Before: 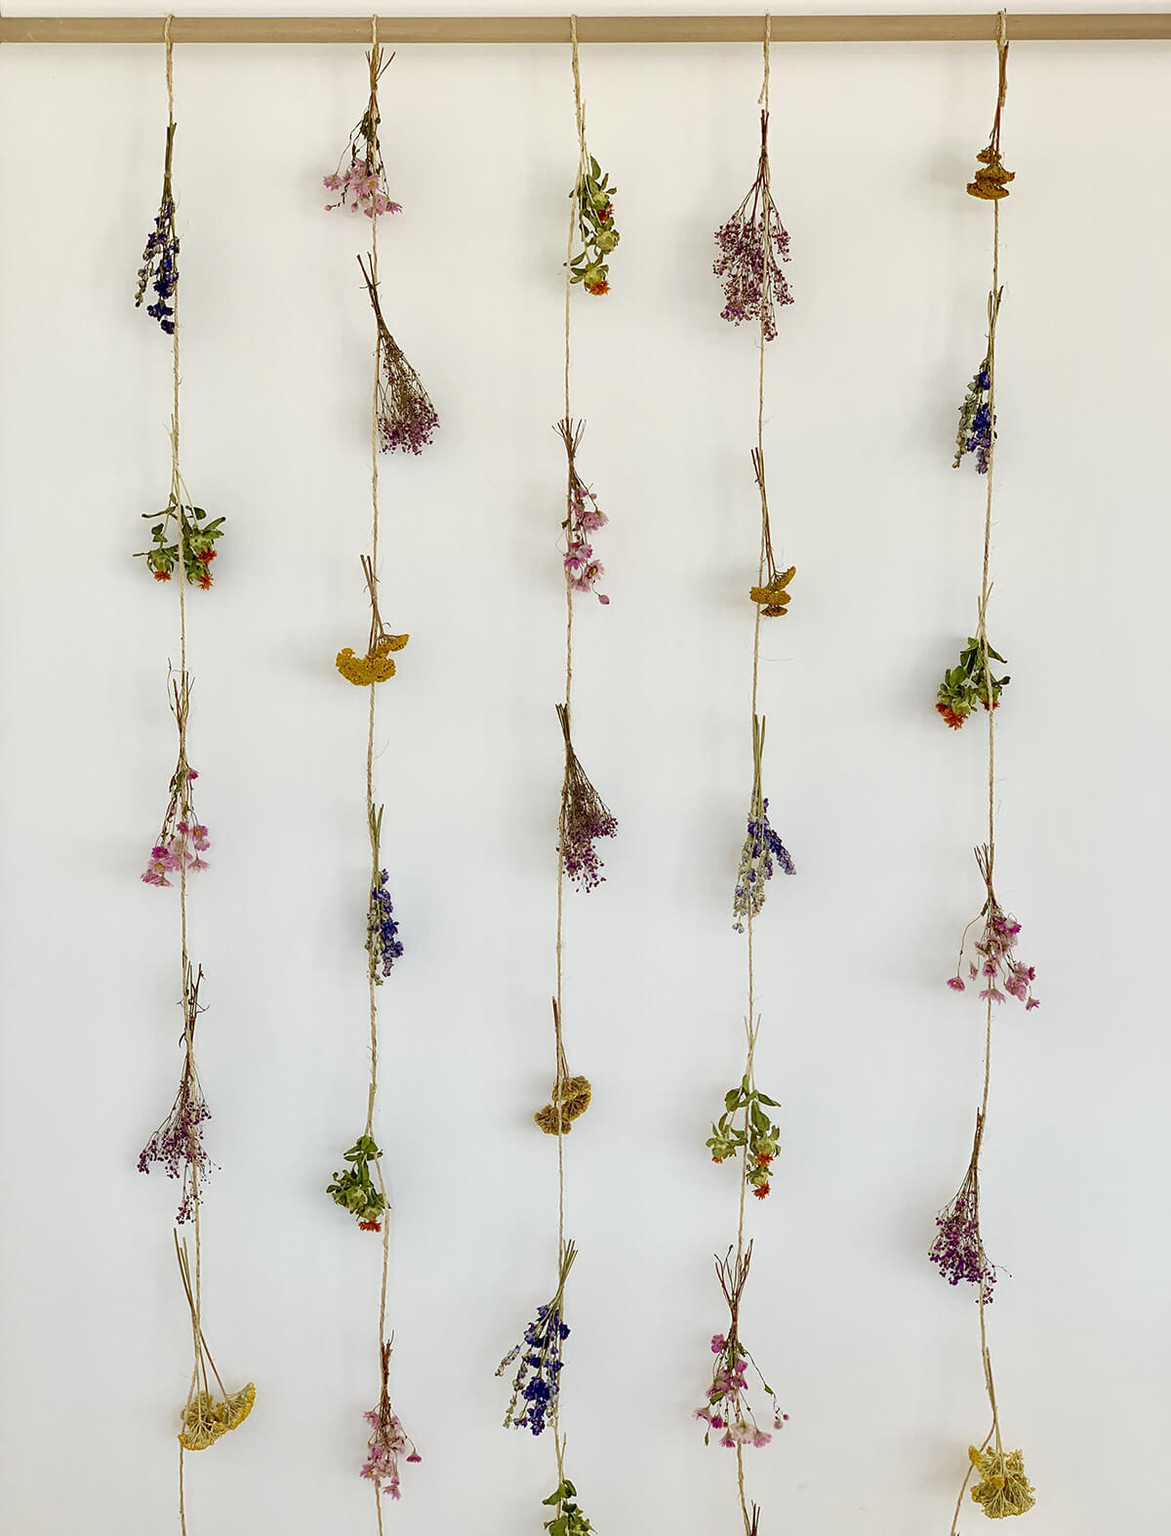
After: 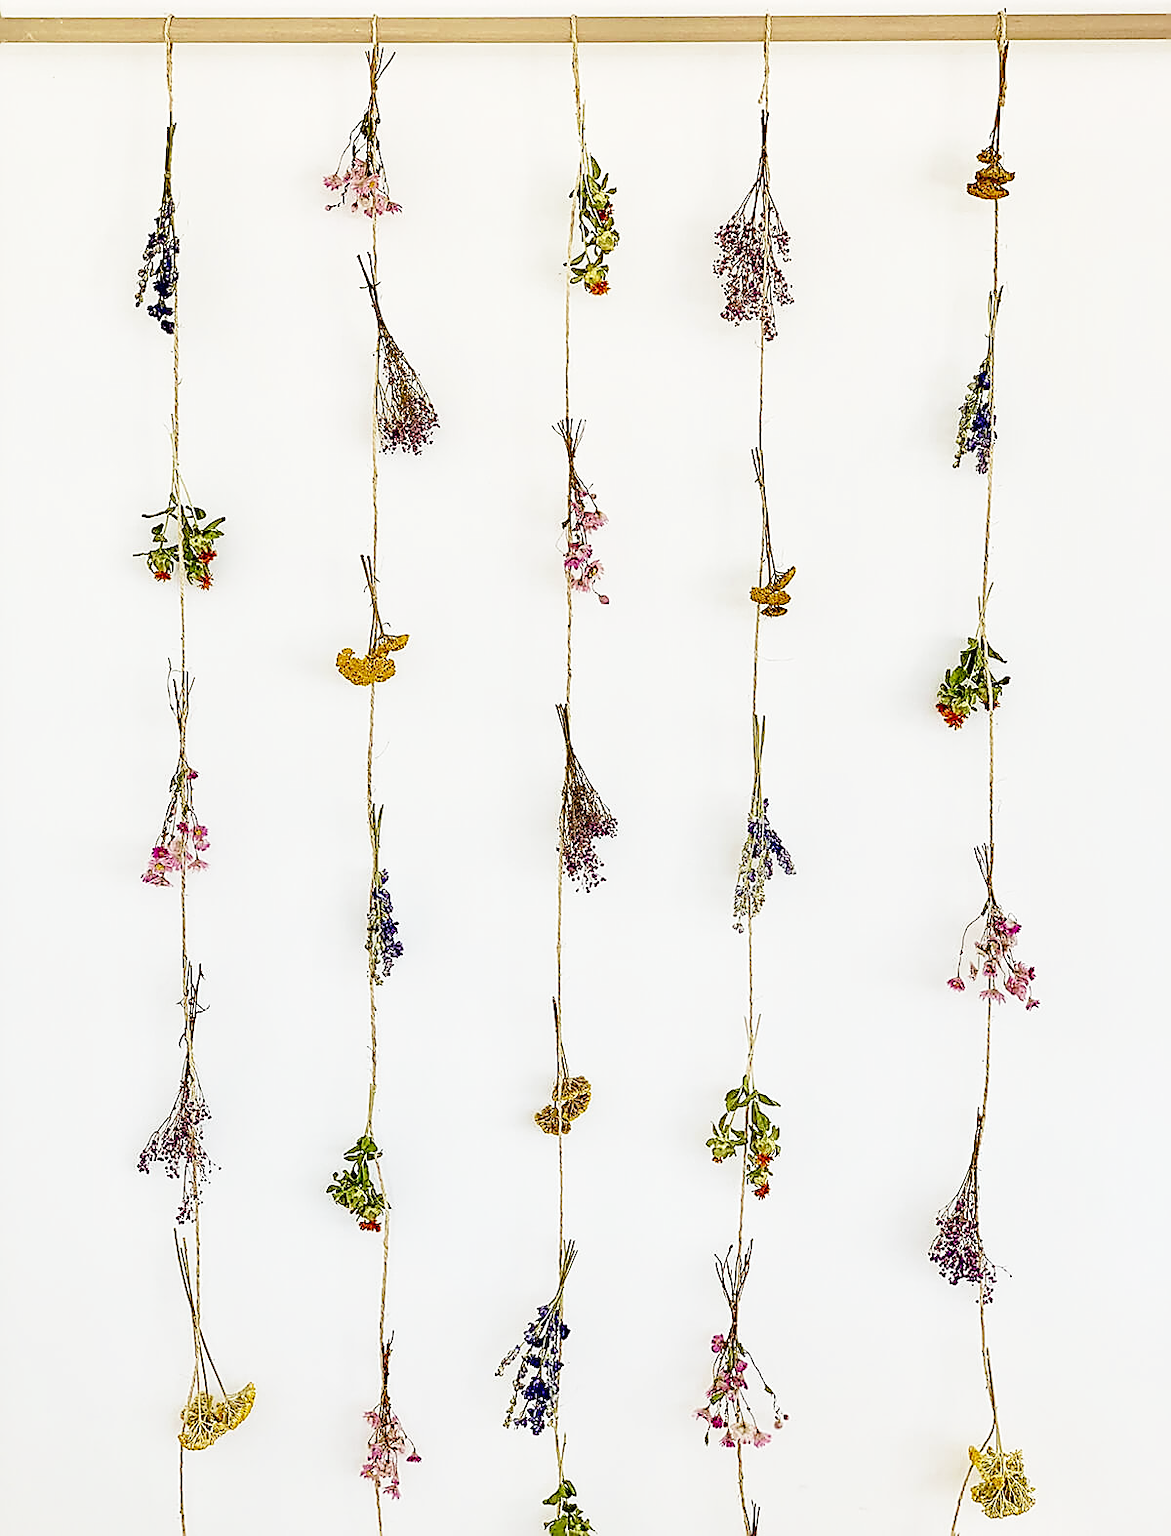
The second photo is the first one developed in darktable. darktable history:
base curve: curves: ch0 [(0, 0) (0.028, 0.03) (0.121, 0.232) (0.46, 0.748) (0.859, 0.968) (1, 1)], preserve colors none
sharpen: radius 1.685, amount 1.294
